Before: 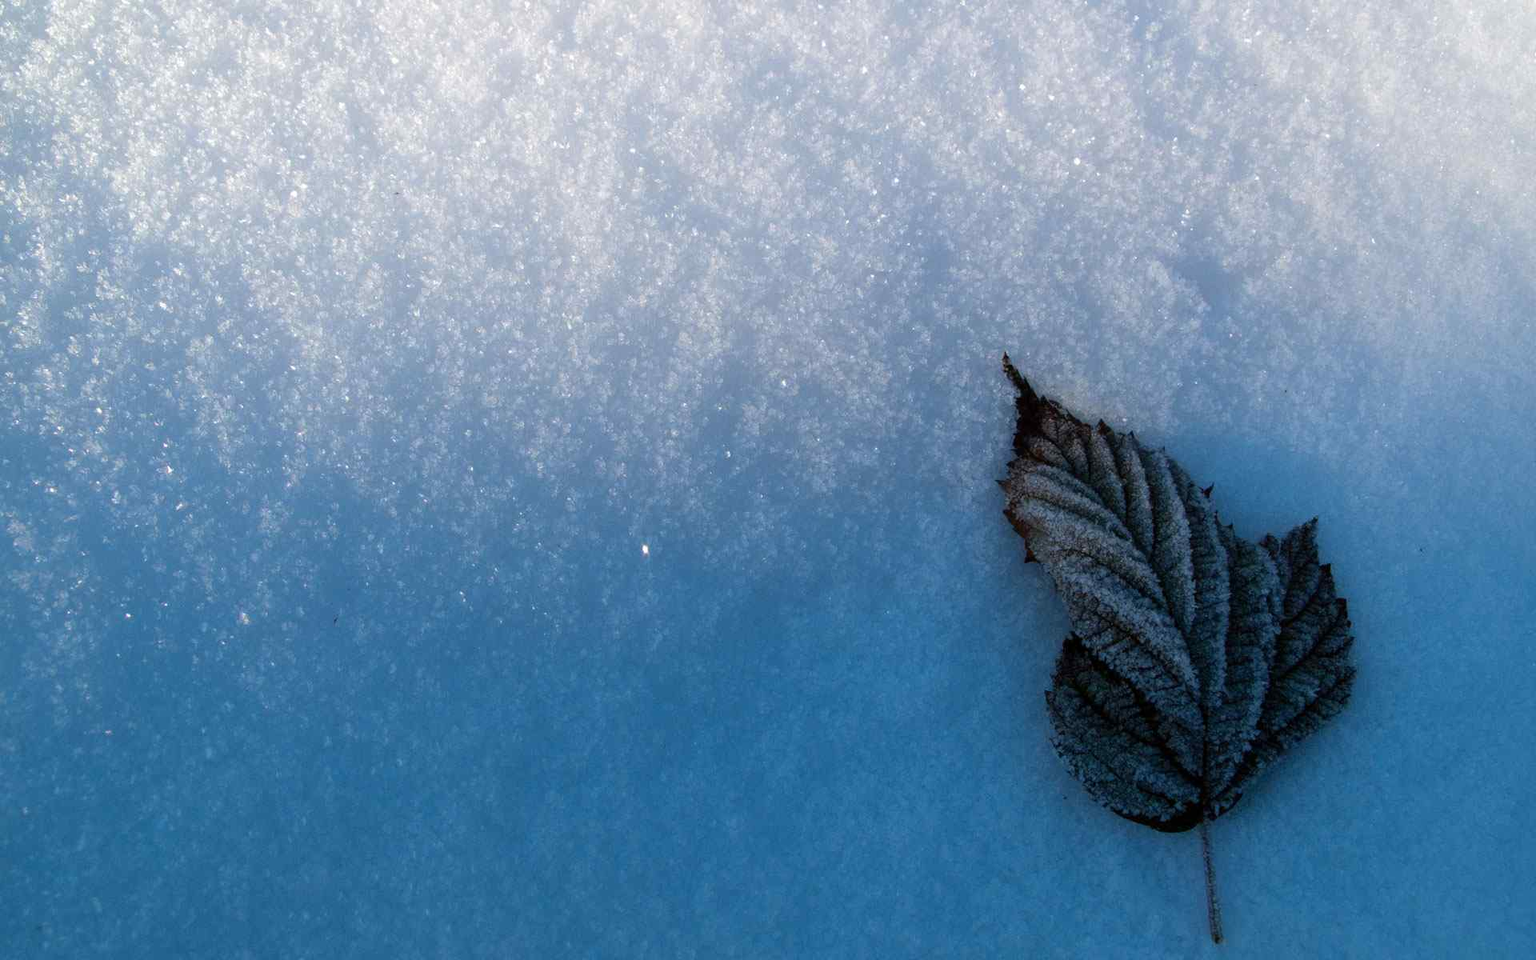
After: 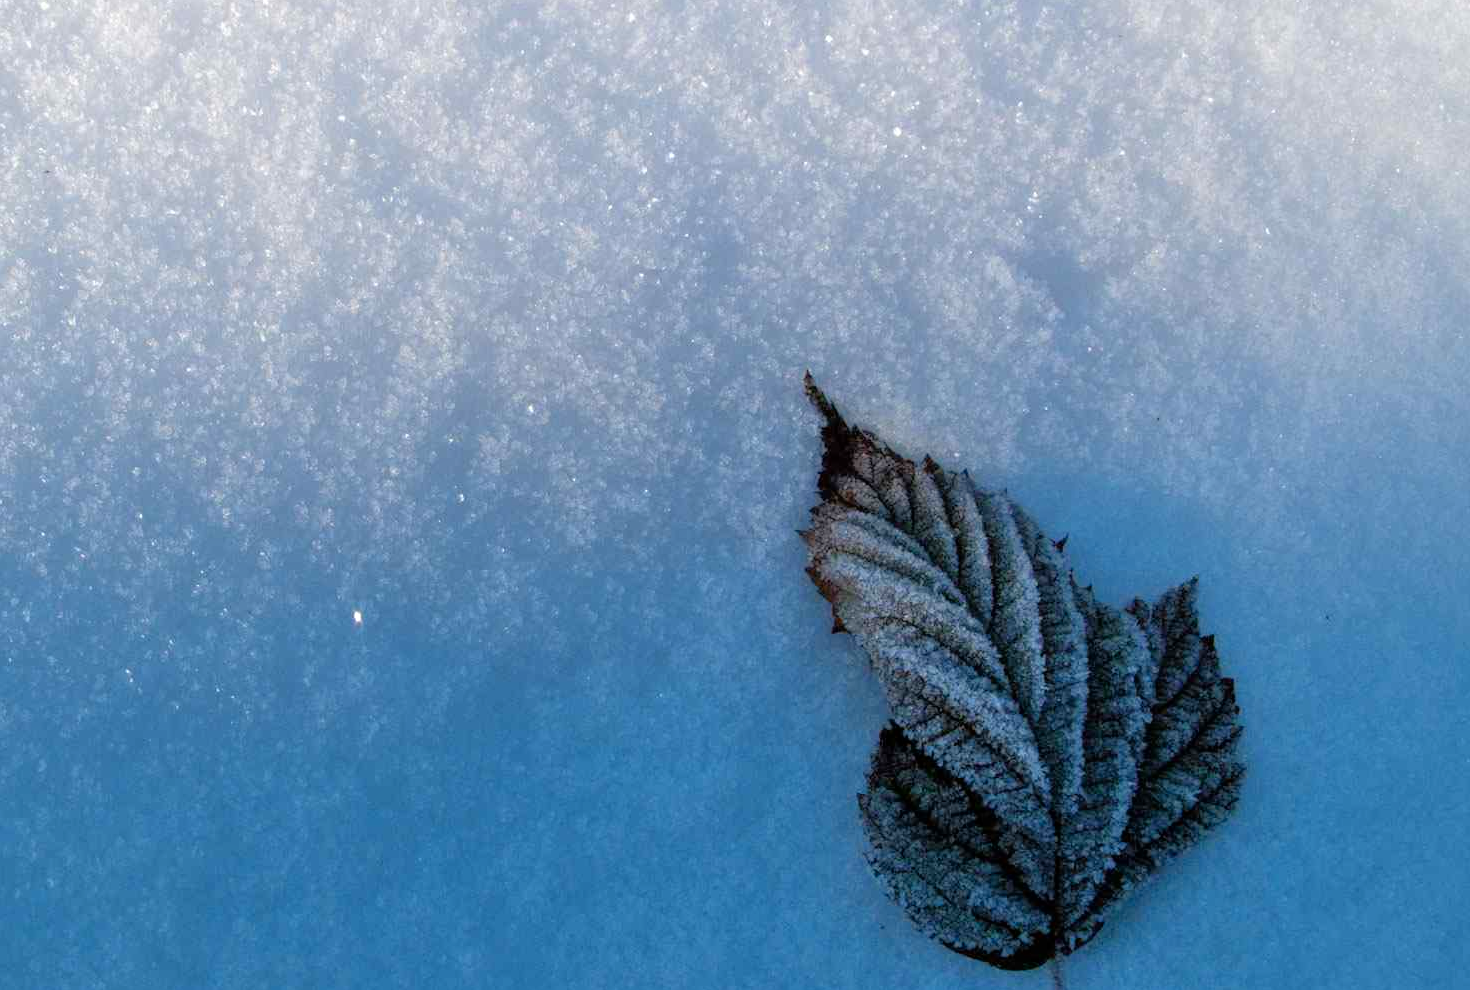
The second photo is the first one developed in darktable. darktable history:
crop: left 23.393%, top 5.883%, bottom 11.591%
tone equalizer: -7 EV 0.154 EV, -6 EV 0.606 EV, -5 EV 1.14 EV, -4 EV 1.34 EV, -3 EV 1.15 EV, -2 EV 0.6 EV, -1 EV 0.15 EV
